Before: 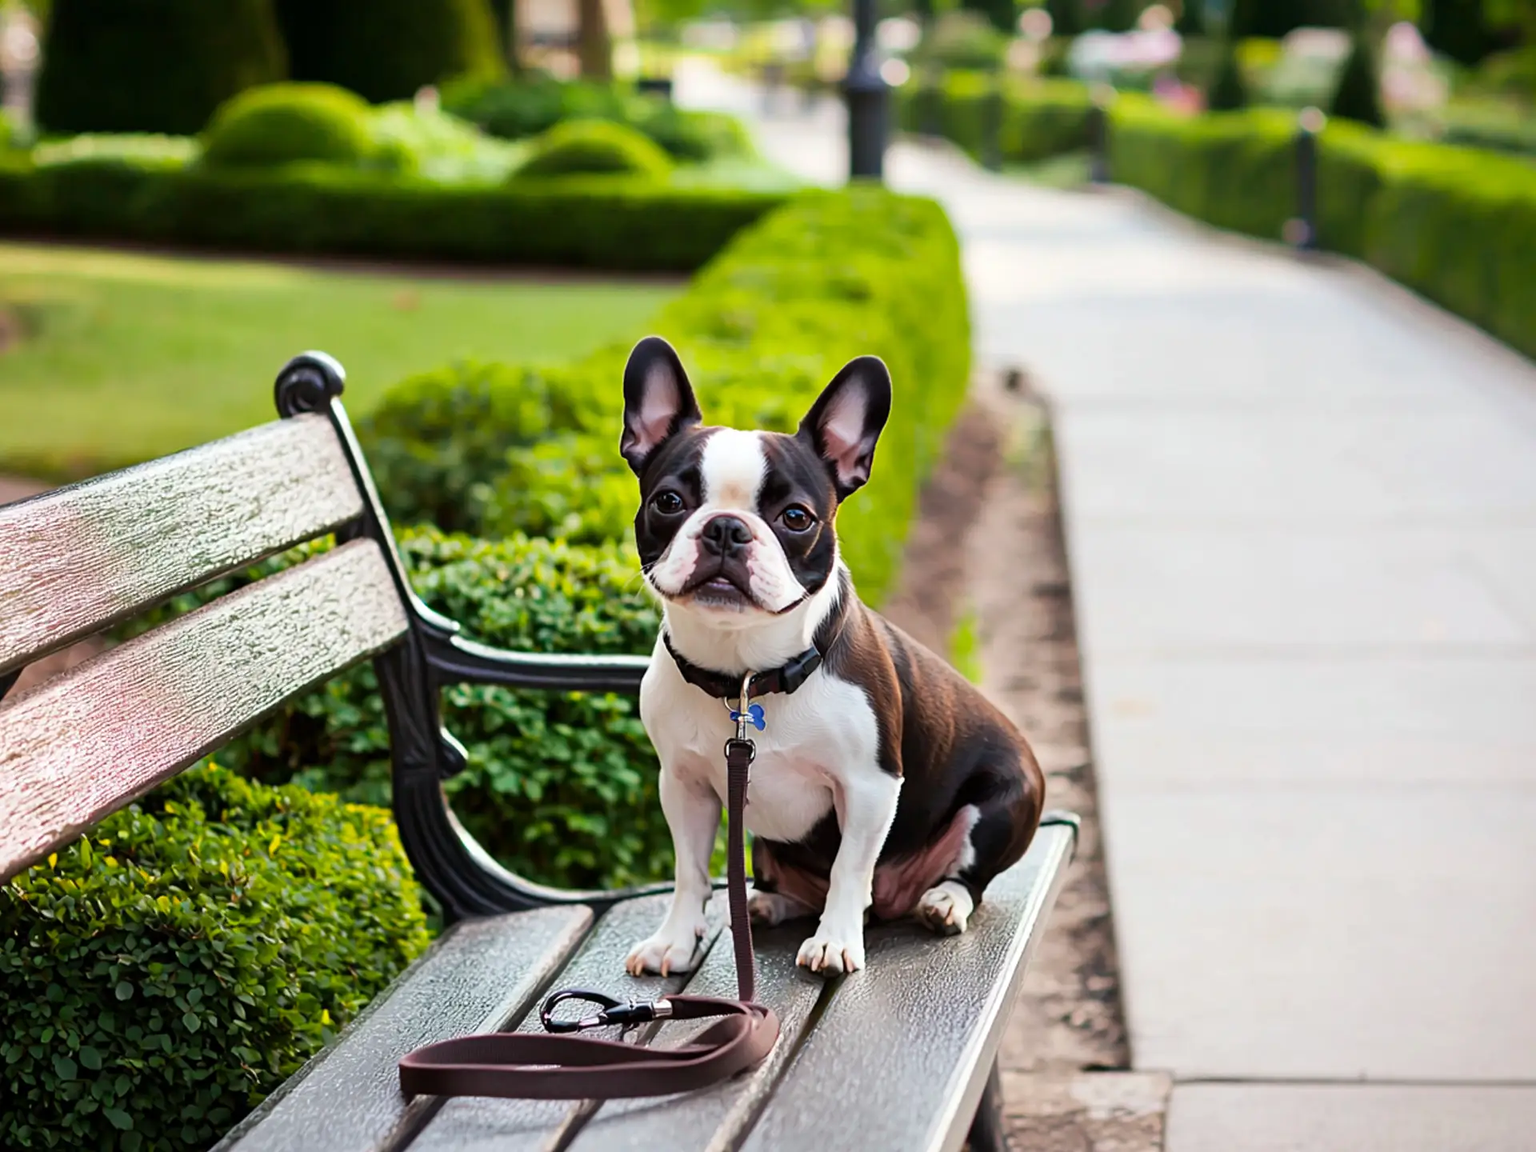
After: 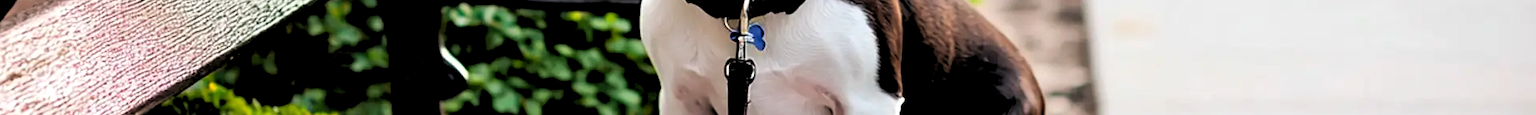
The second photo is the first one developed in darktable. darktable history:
rgb levels: levels [[0.034, 0.472, 0.904], [0, 0.5, 1], [0, 0.5, 1]]
crop and rotate: top 59.084%, bottom 30.916%
